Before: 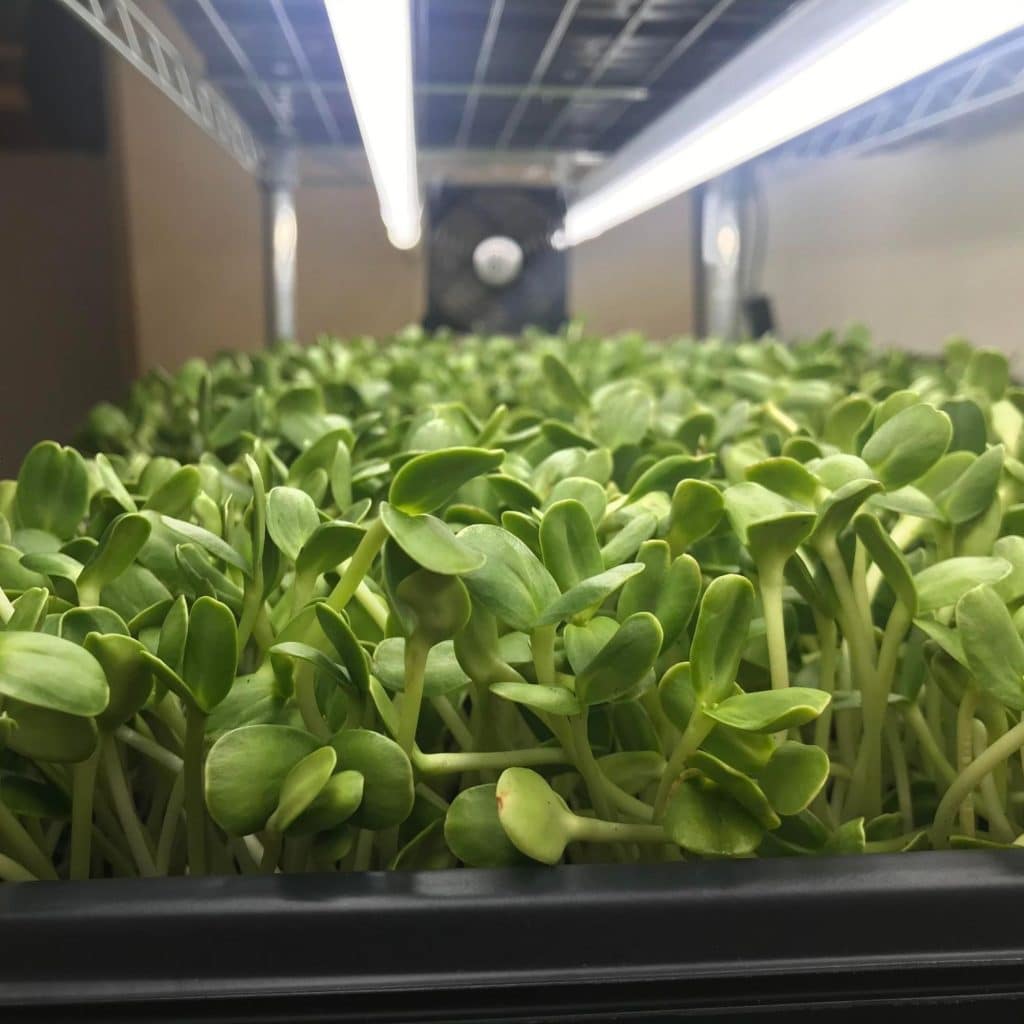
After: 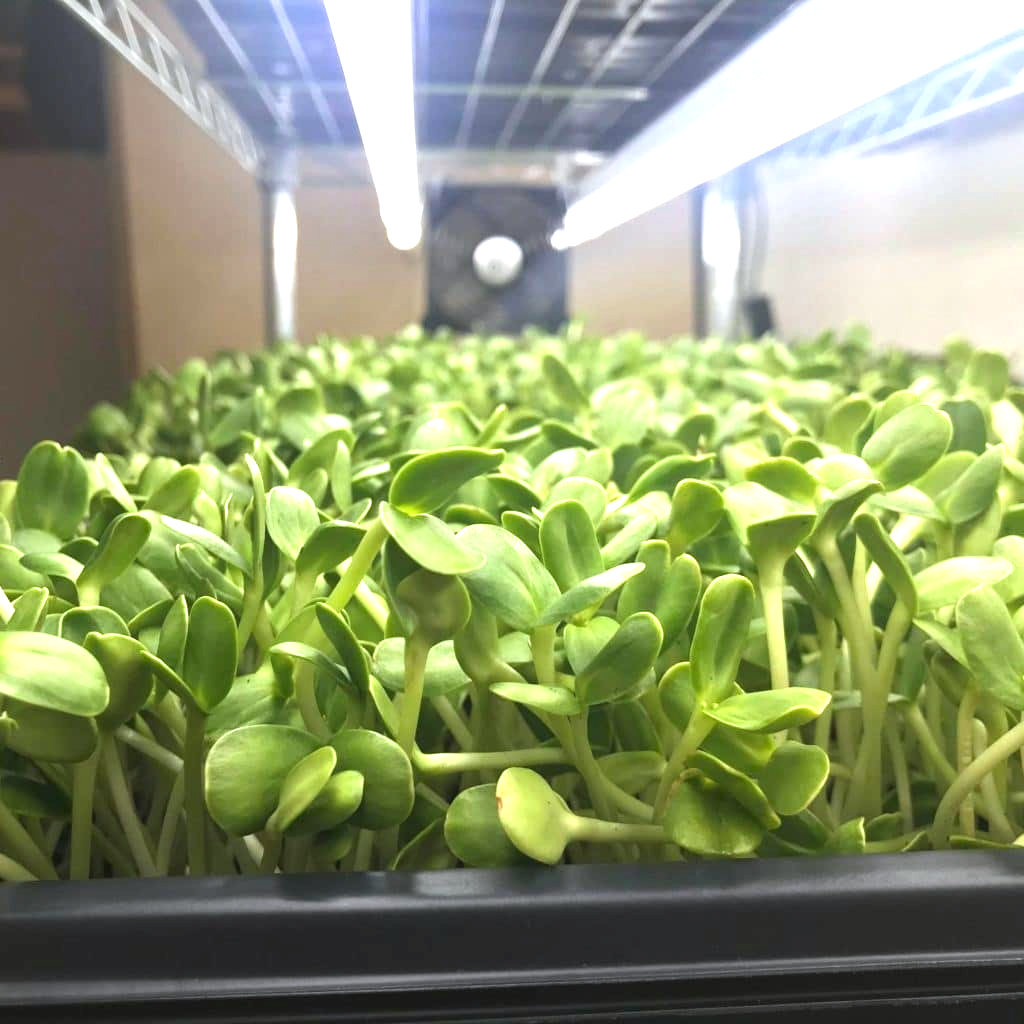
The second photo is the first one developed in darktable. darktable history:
white balance: red 0.983, blue 1.036
exposure: black level correction 0, exposure 1.1 EV, compensate exposure bias true, compensate highlight preservation false
